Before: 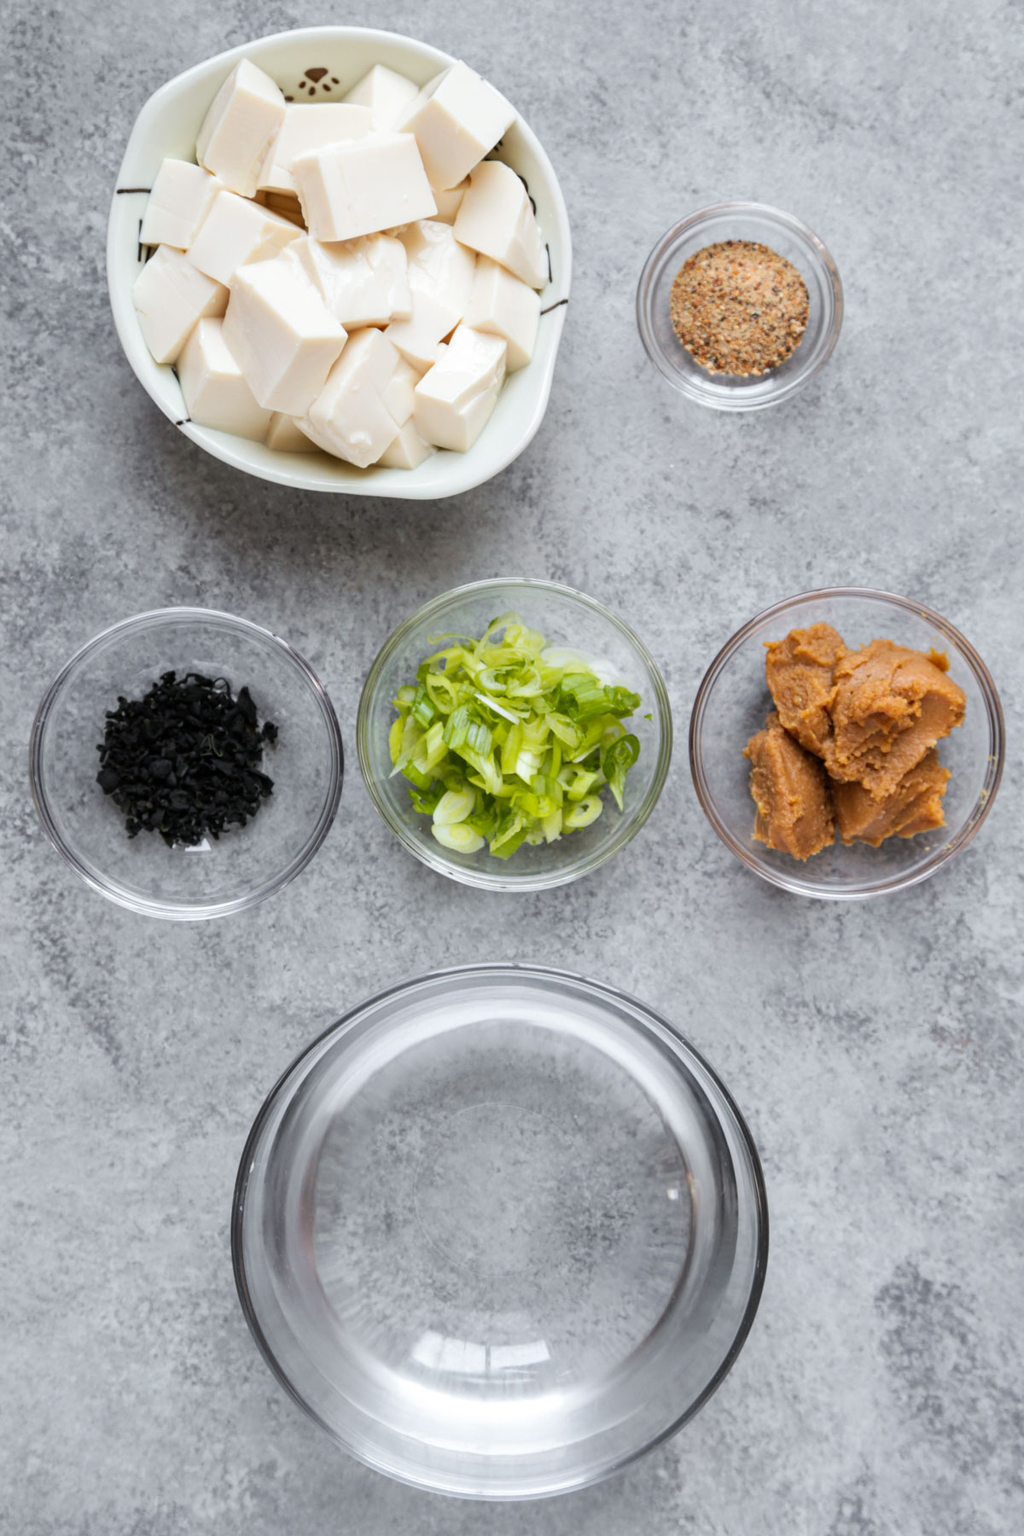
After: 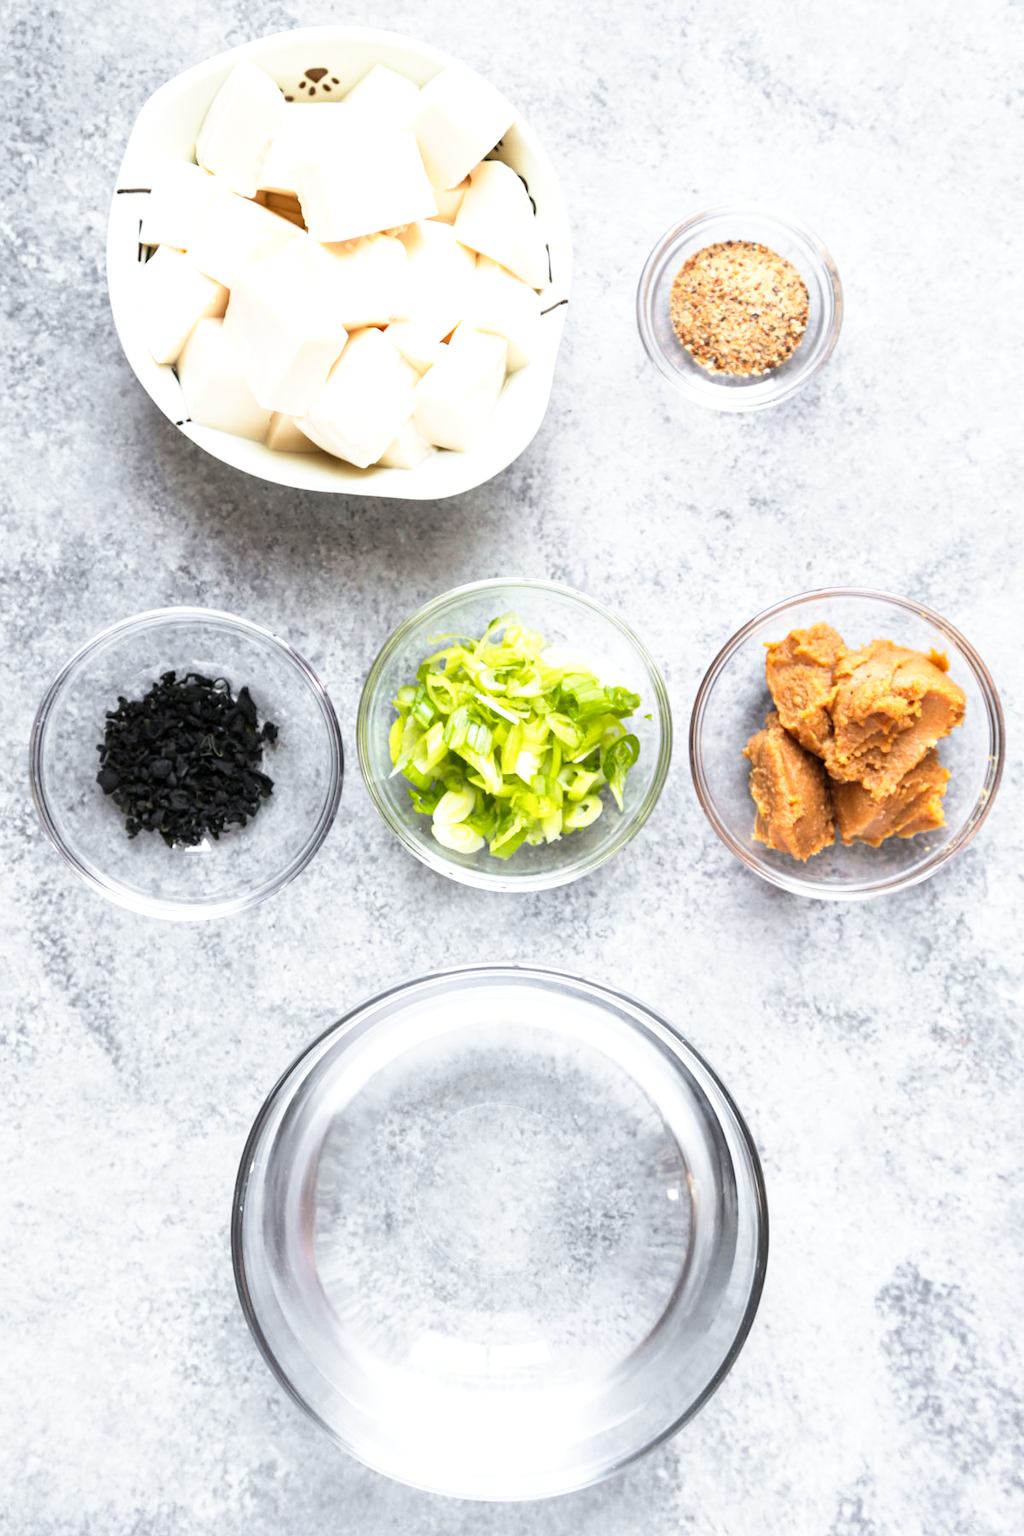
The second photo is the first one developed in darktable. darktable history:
exposure: exposure 0.659 EV, compensate highlight preservation false
base curve: curves: ch0 [(0, 0) (0.688, 0.865) (1, 1)], preserve colors none
